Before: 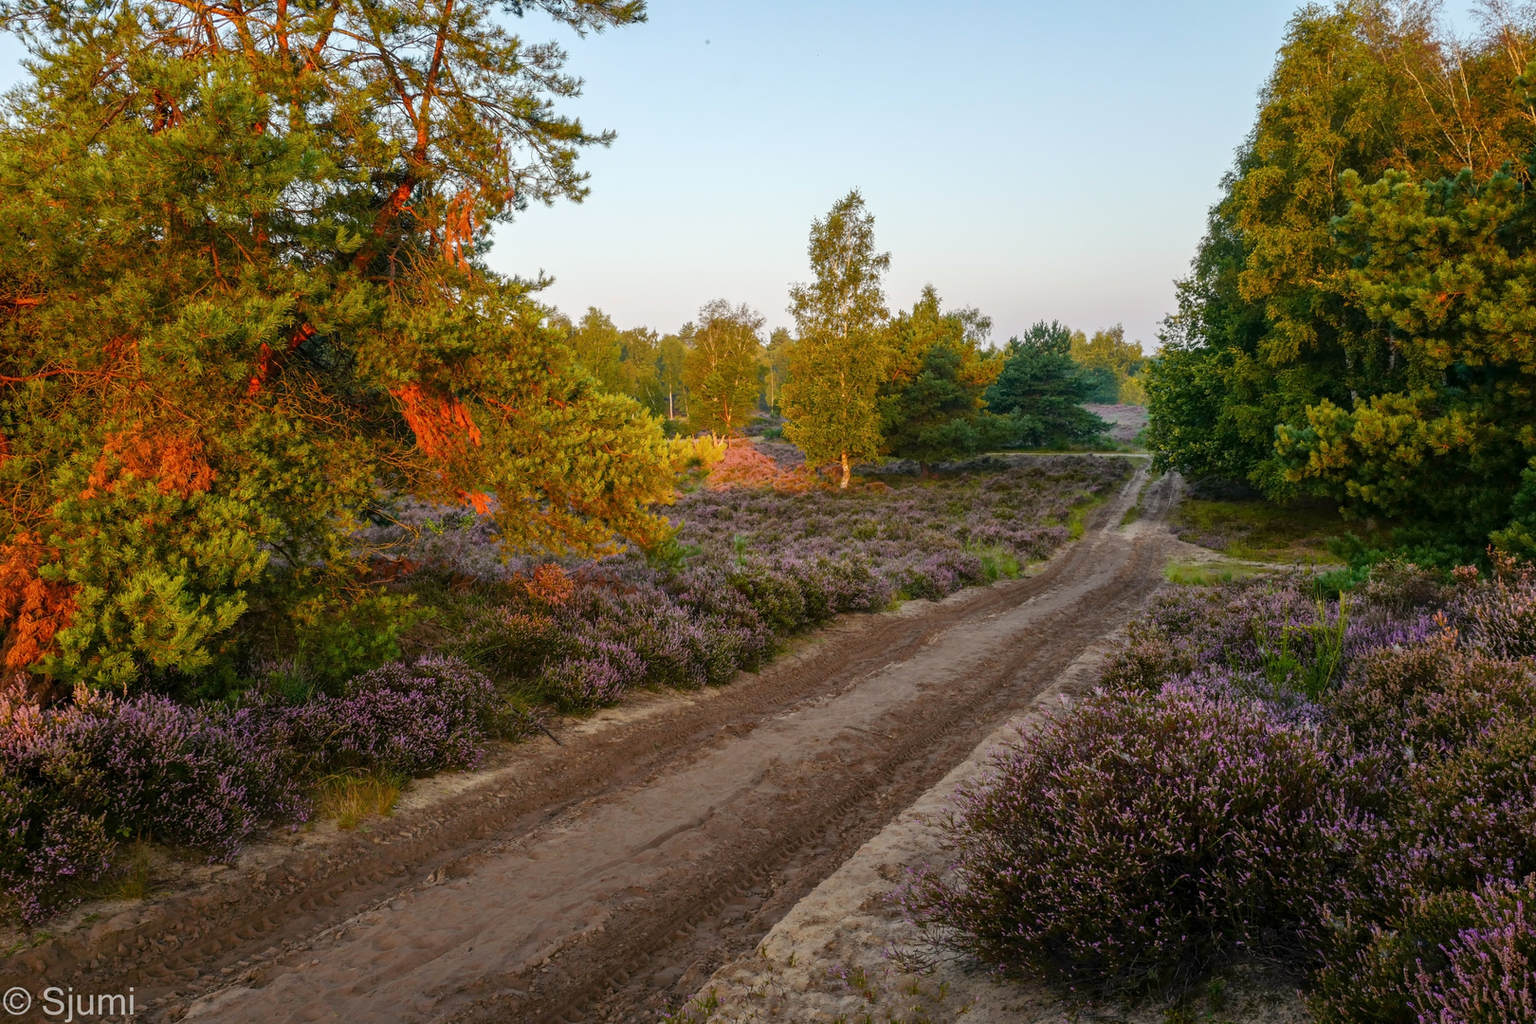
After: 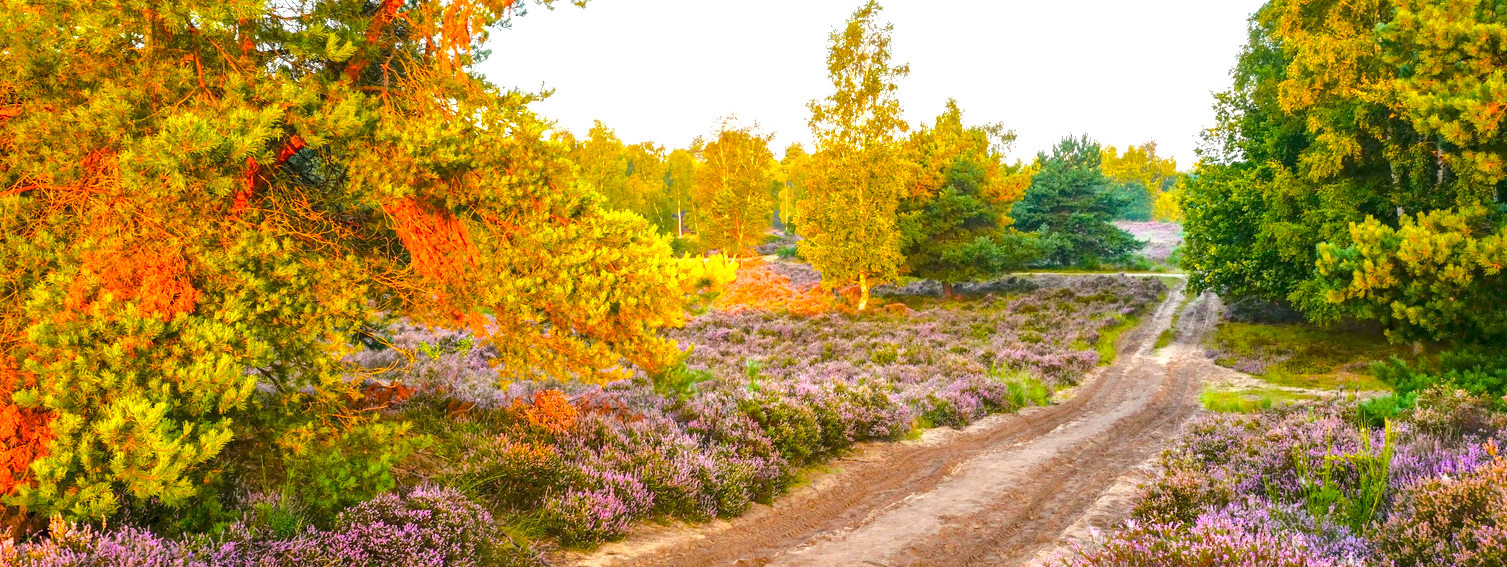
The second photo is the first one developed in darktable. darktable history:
crop: left 1.774%, top 19.031%, right 5.19%, bottom 28.396%
color balance rgb: power › chroma 0.306%, power › hue 22°, perceptual saturation grading › global saturation 30.429%, perceptual brilliance grading › mid-tones 9.926%, perceptual brilliance grading › shadows 14.206%, contrast -9.962%
local contrast: mode bilateral grid, contrast 20, coarseness 50, detail 129%, midtone range 0.2
exposure: black level correction 0, exposure 1.669 EV, compensate highlight preservation false
